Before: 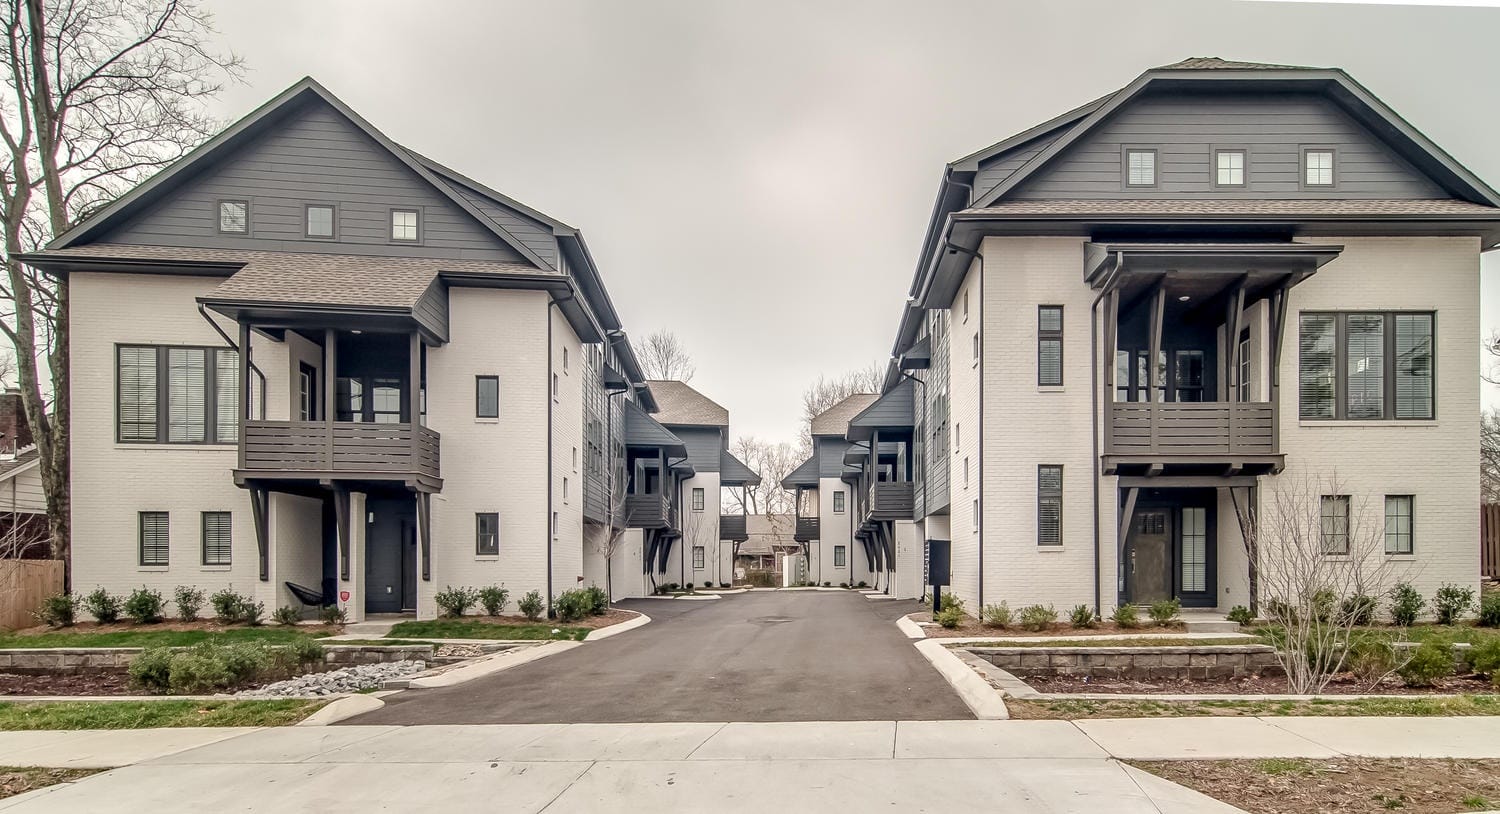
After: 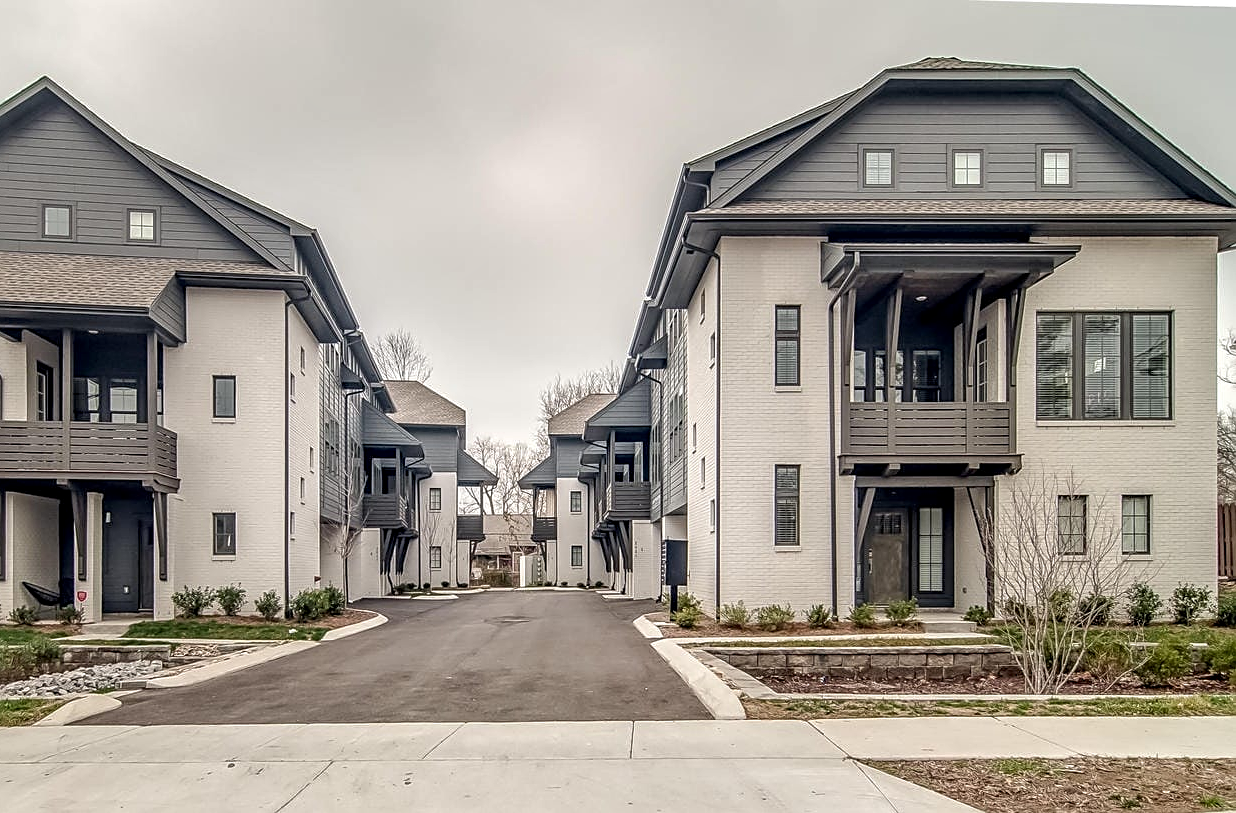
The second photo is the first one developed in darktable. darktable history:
sharpen: on, module defaults
local contrast: on, module defaults
crop: left 17.582%, bottom 0.031%
